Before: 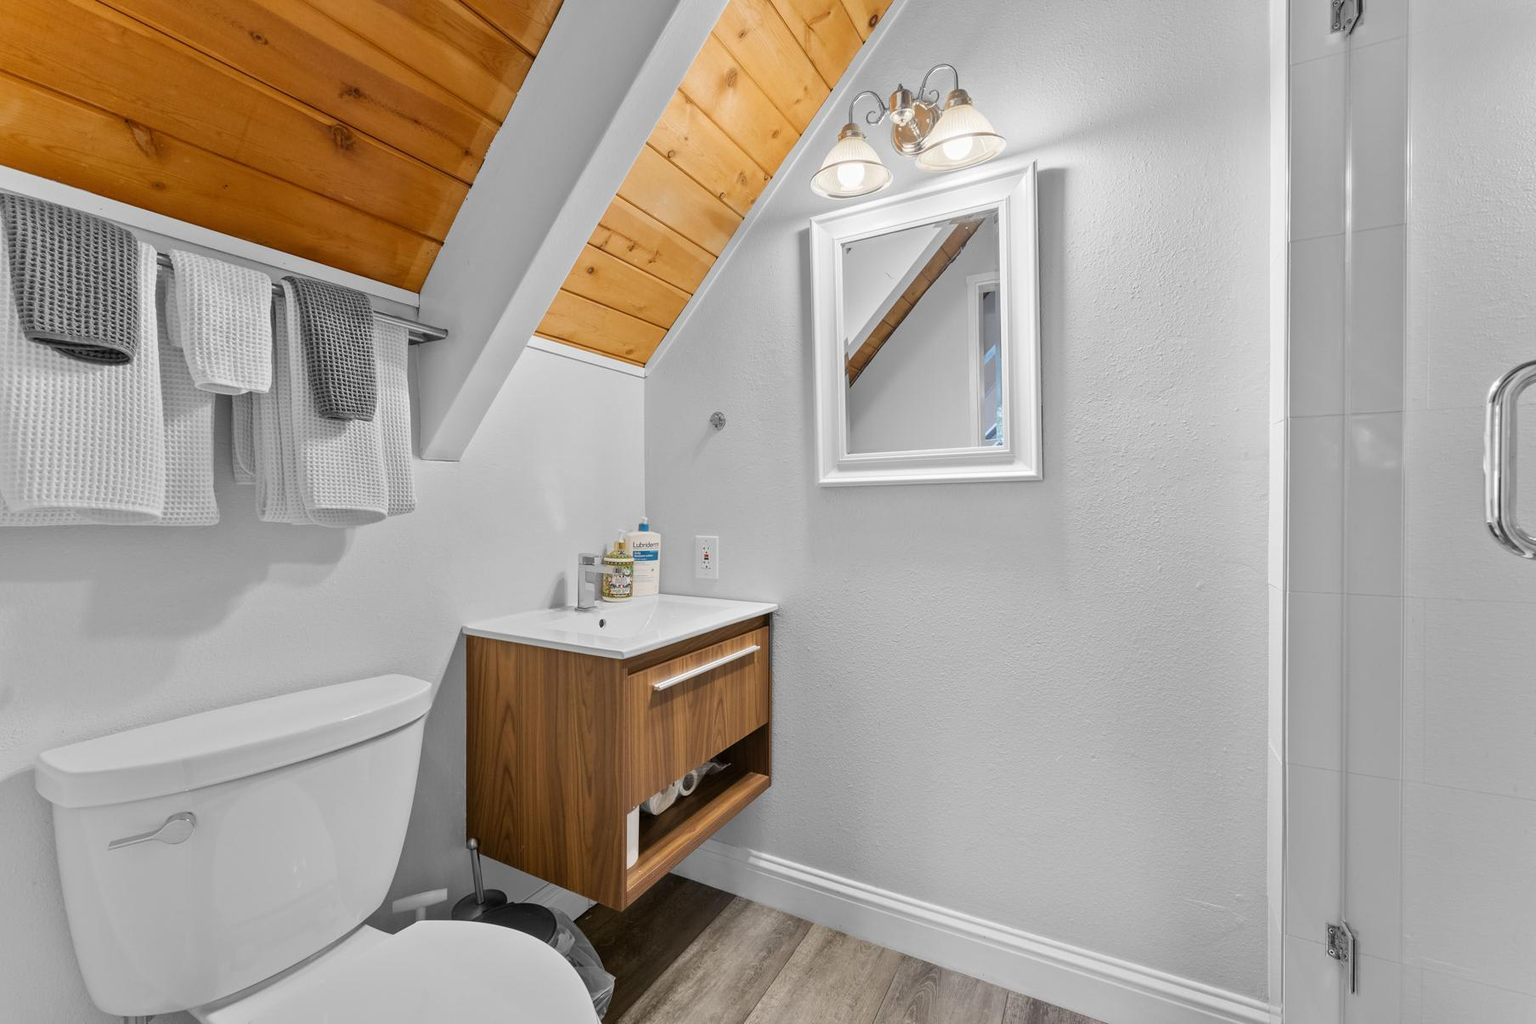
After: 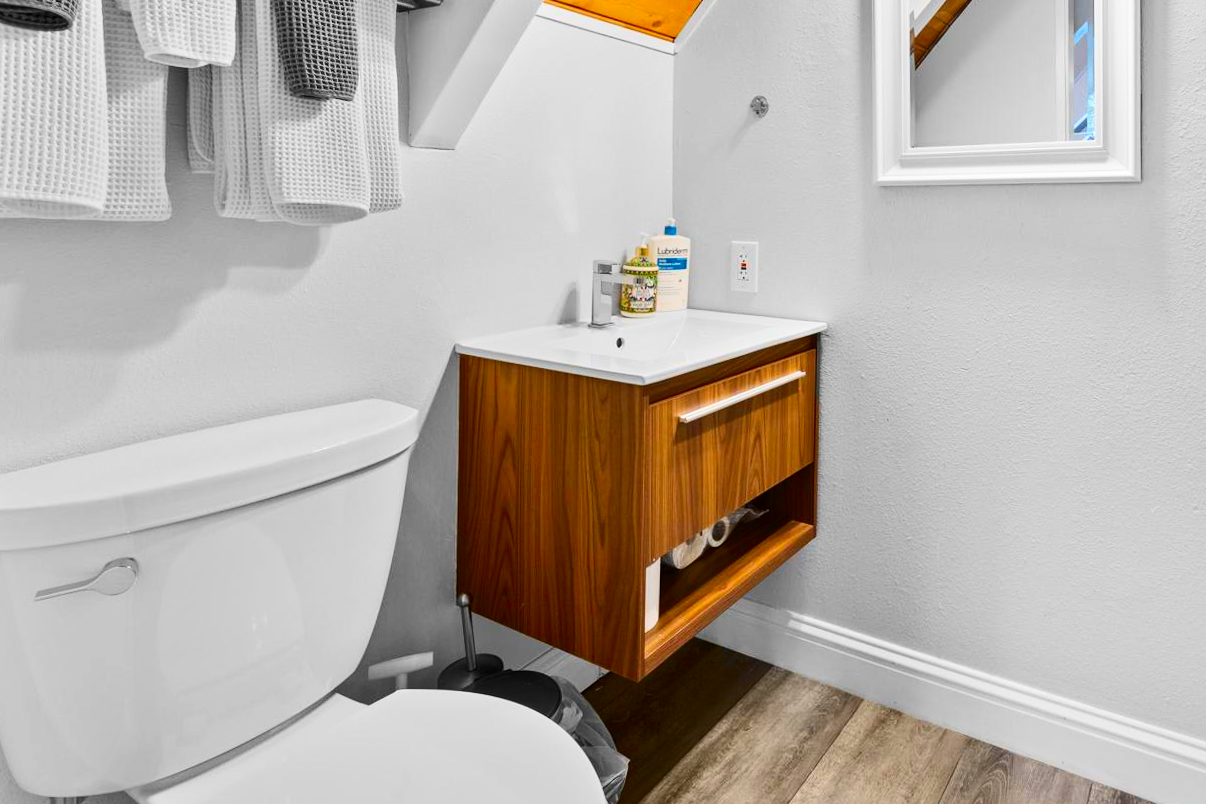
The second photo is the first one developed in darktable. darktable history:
crop and rotate: angle -0.82°, left 3.85%, top 31.828%, right 27.992%
contrast brightness saturation: contrast 0.26, brightness 0.02, saturation 0.87
